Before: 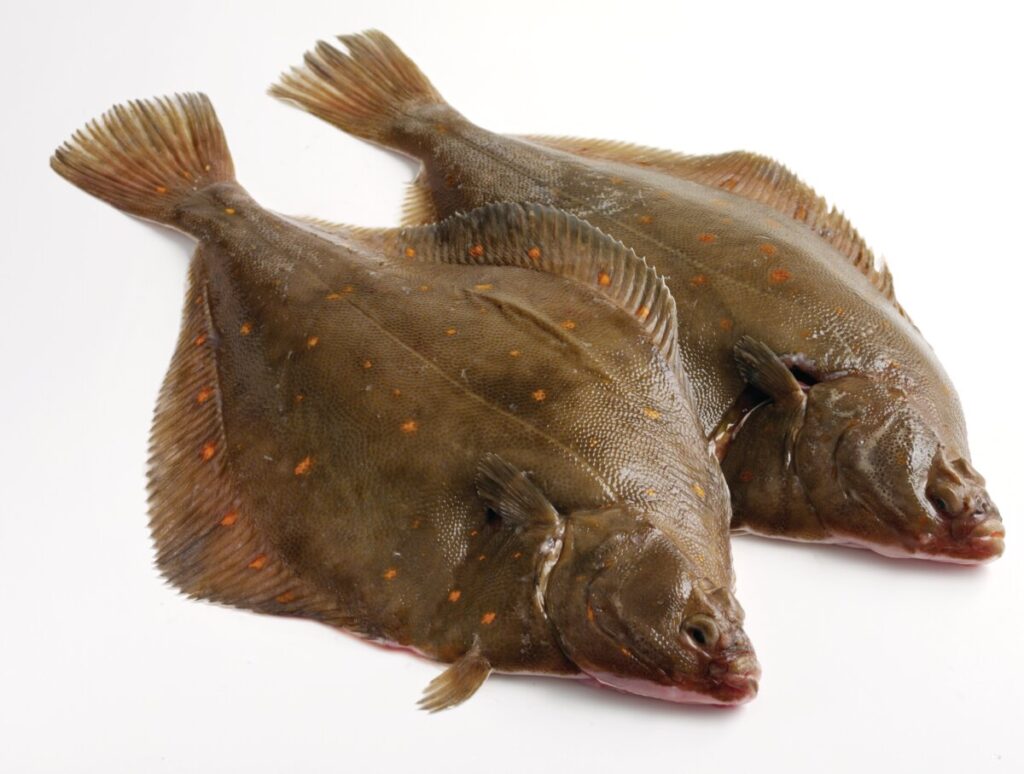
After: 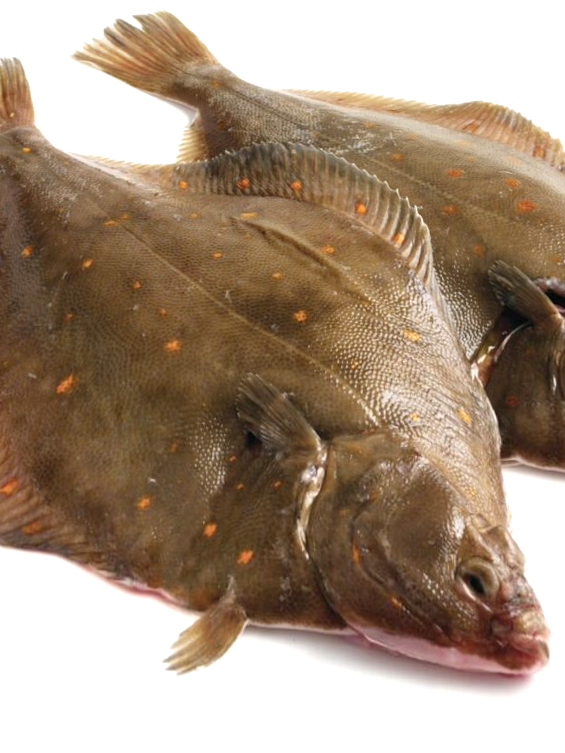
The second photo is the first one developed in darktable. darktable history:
contrast brightness saturation: saturation -0.05
rotate and perspective: rotation 0.72°, lens shift (vertical) -0.352, lens shift (horizontal) -0.051, crop left 0.152, crop right 0.859, crop top 0.019, crop bottom 0.964
exposure: exposure 0.6 EV, compensate highlight preservation false
crop: left 15.419%, right 17.914%
